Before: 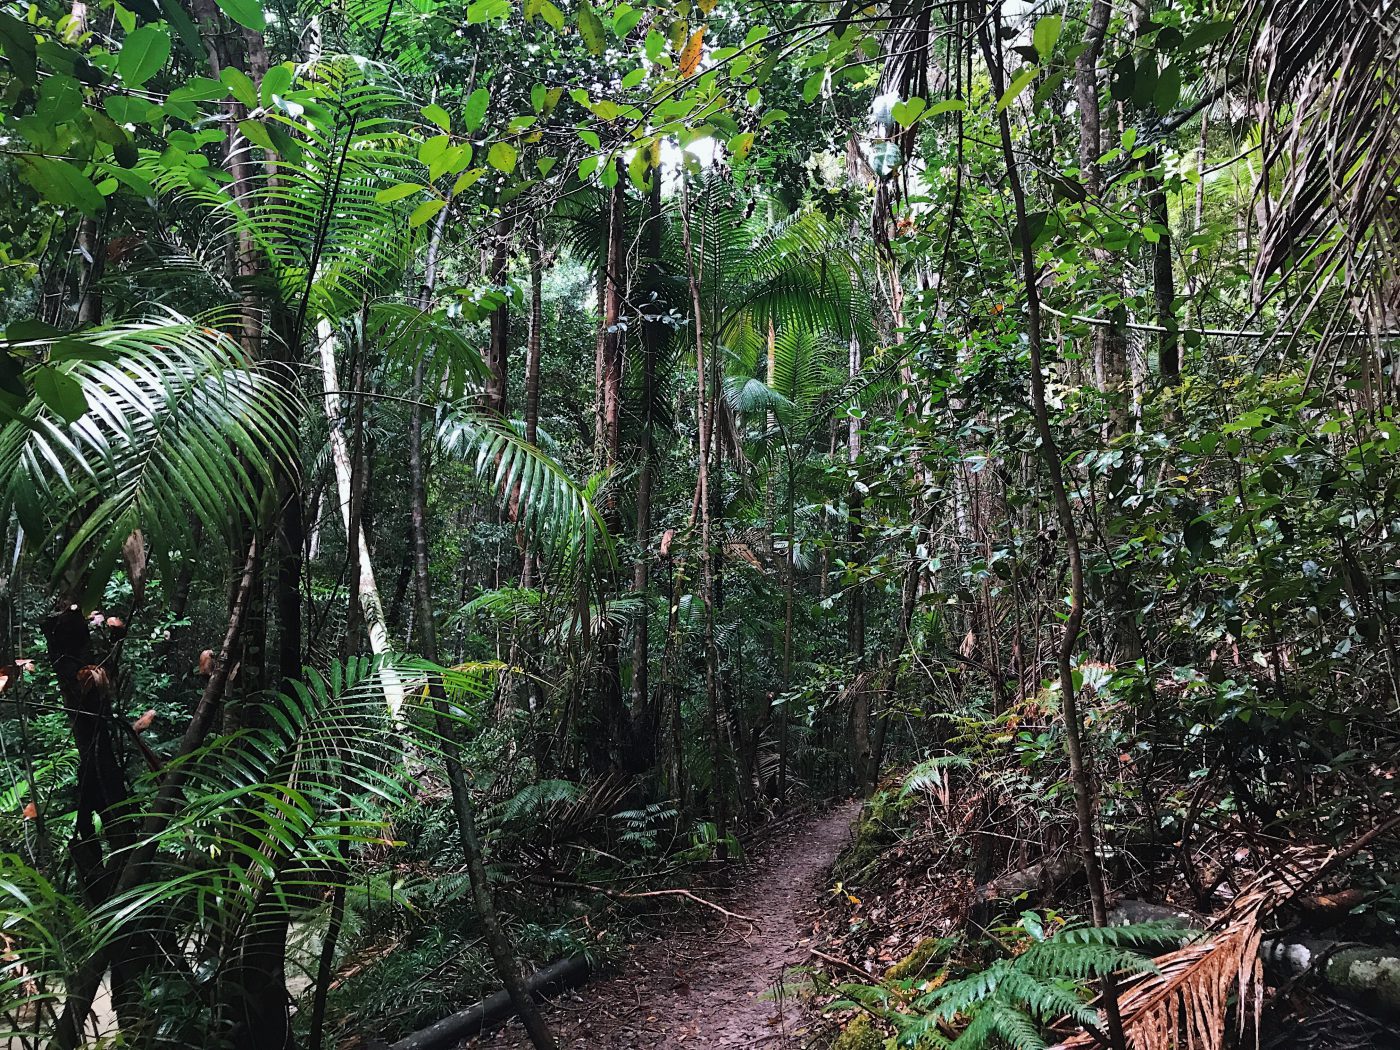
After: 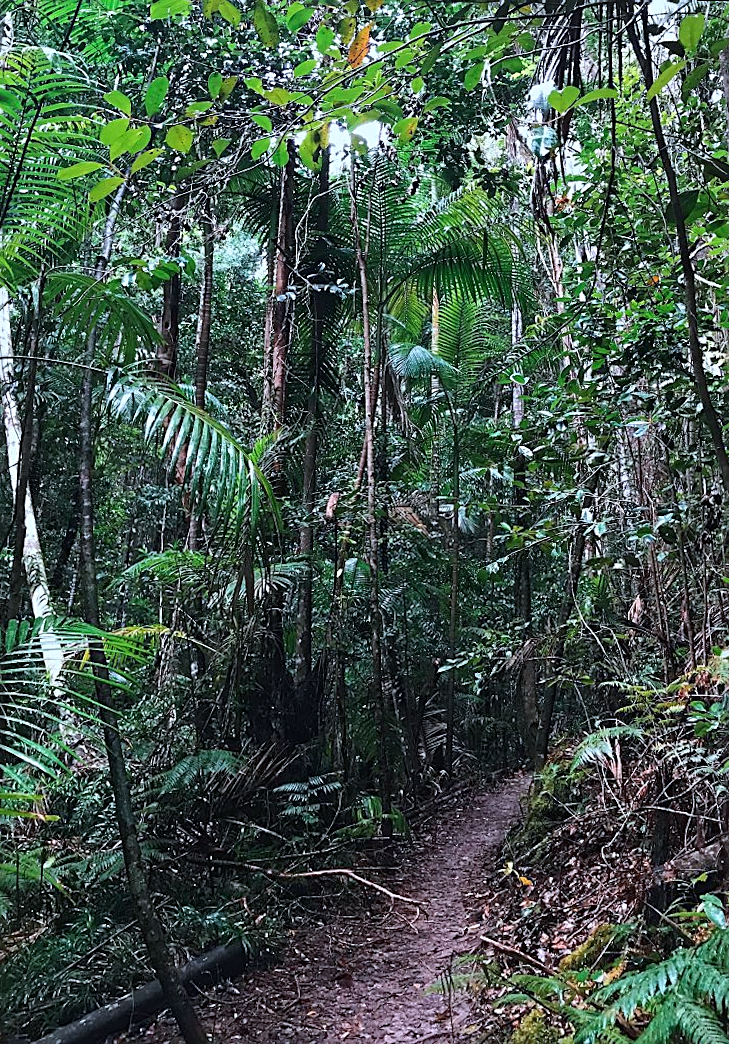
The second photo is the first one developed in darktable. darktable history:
crop: left 21.674%, right 22.086%
color calibration: x 0.367, y 0.379, temperature 4395.86 K
contrast brightness saturation: contrast 0.04, saturation 0.07
sharpen: on, module defaults
rotate and perspective: rotation 0.215°, lens shift (vertical) -0.139, crop left 0.069, crop right 0.939, crop top 0.002, crop bottom 0.996
